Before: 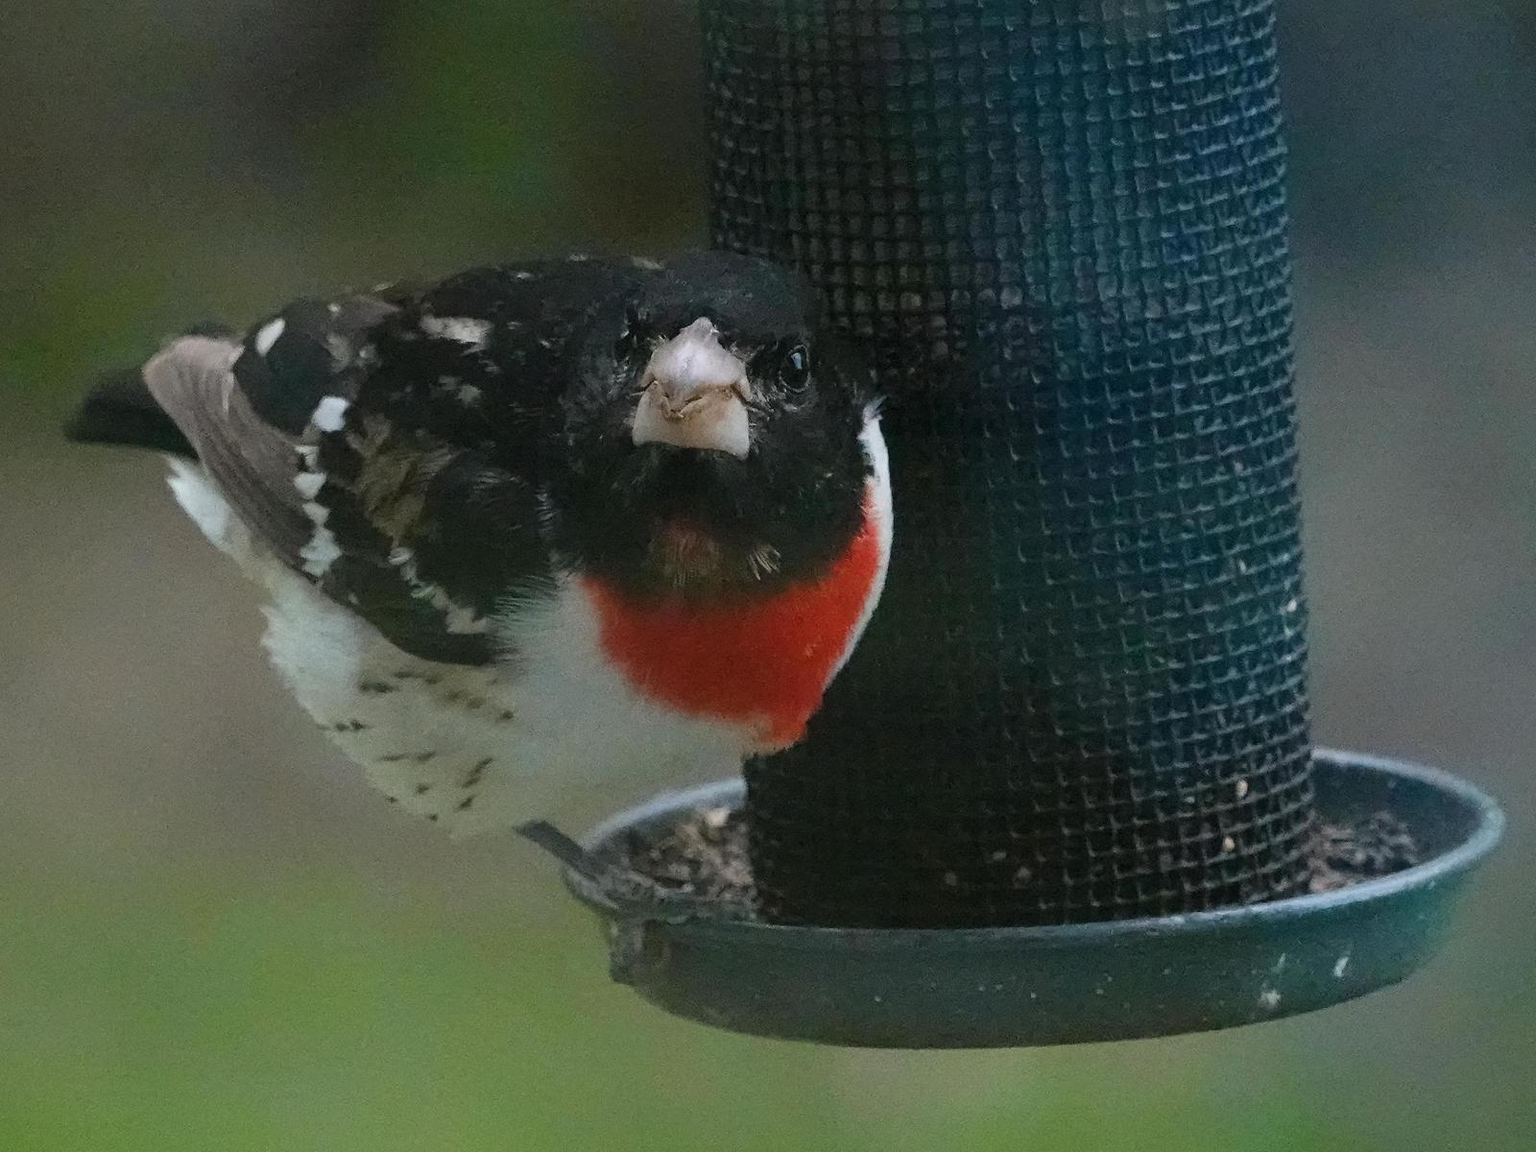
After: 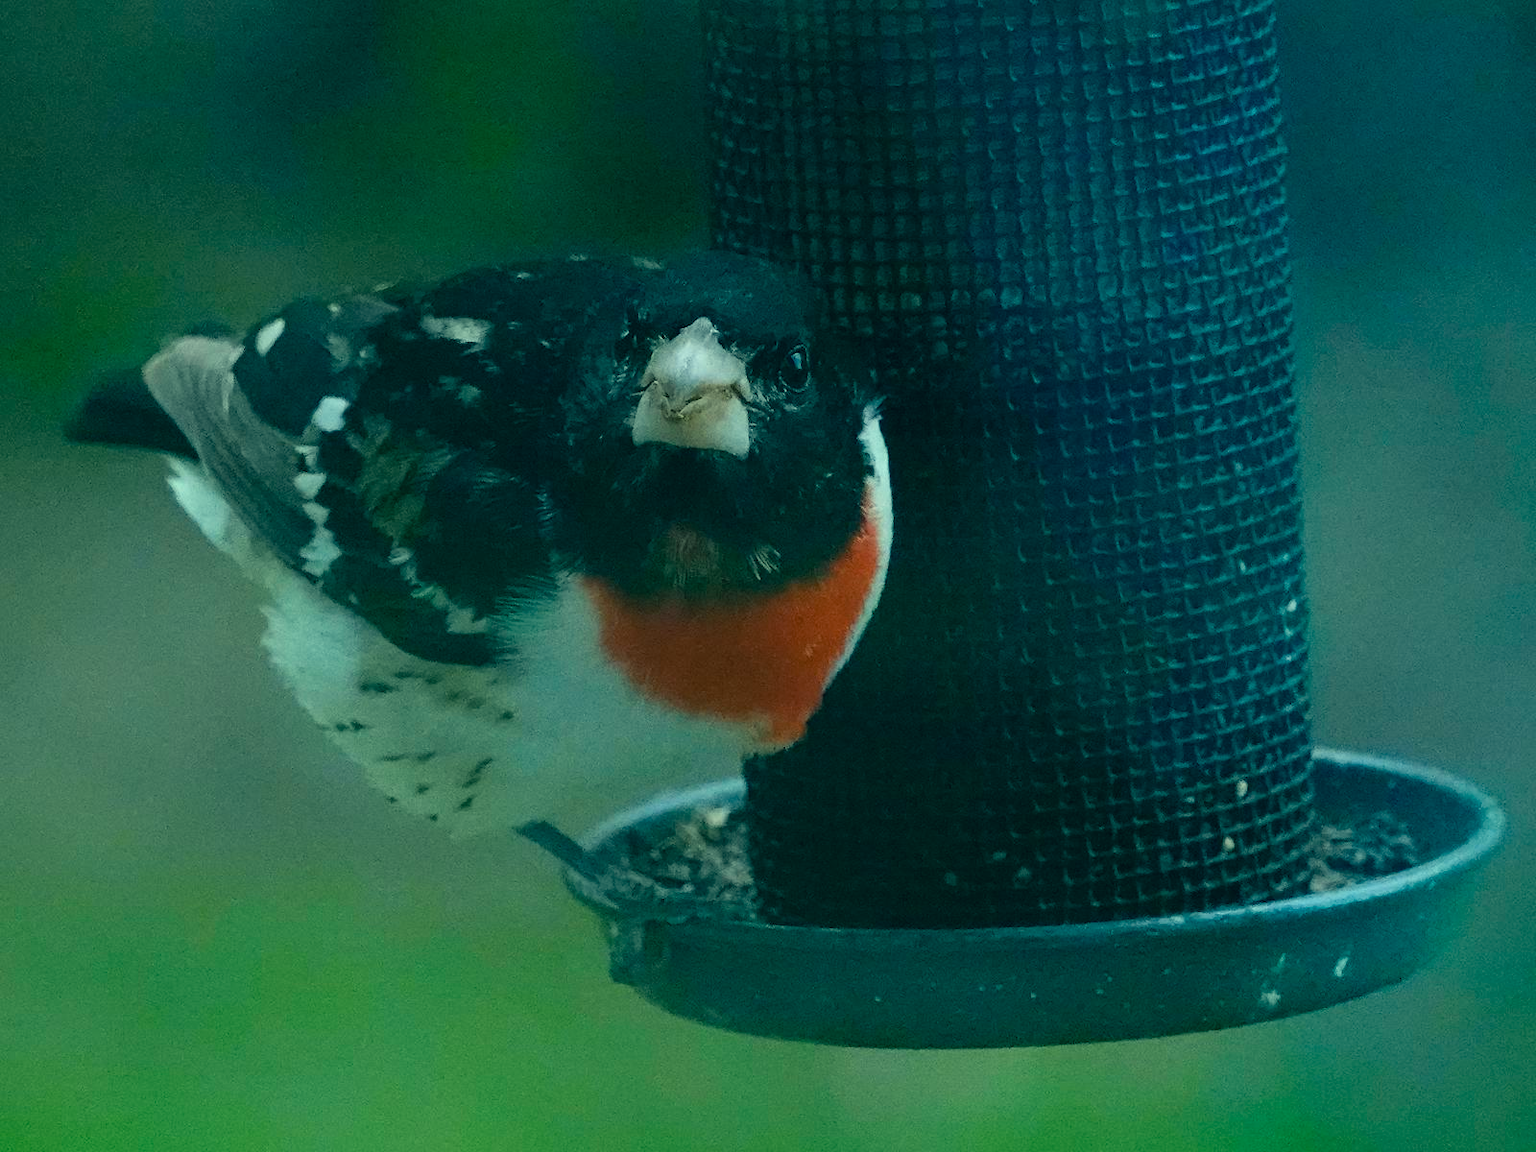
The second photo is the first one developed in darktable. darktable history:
color correction: highlights a* -19.67, highlights b* 9.8, shadows a* -21, shadows b* -10.9
contrast brightness saturation: saturation 0.134
exposure: black level correction 0.002, compensate highlight preservation false
